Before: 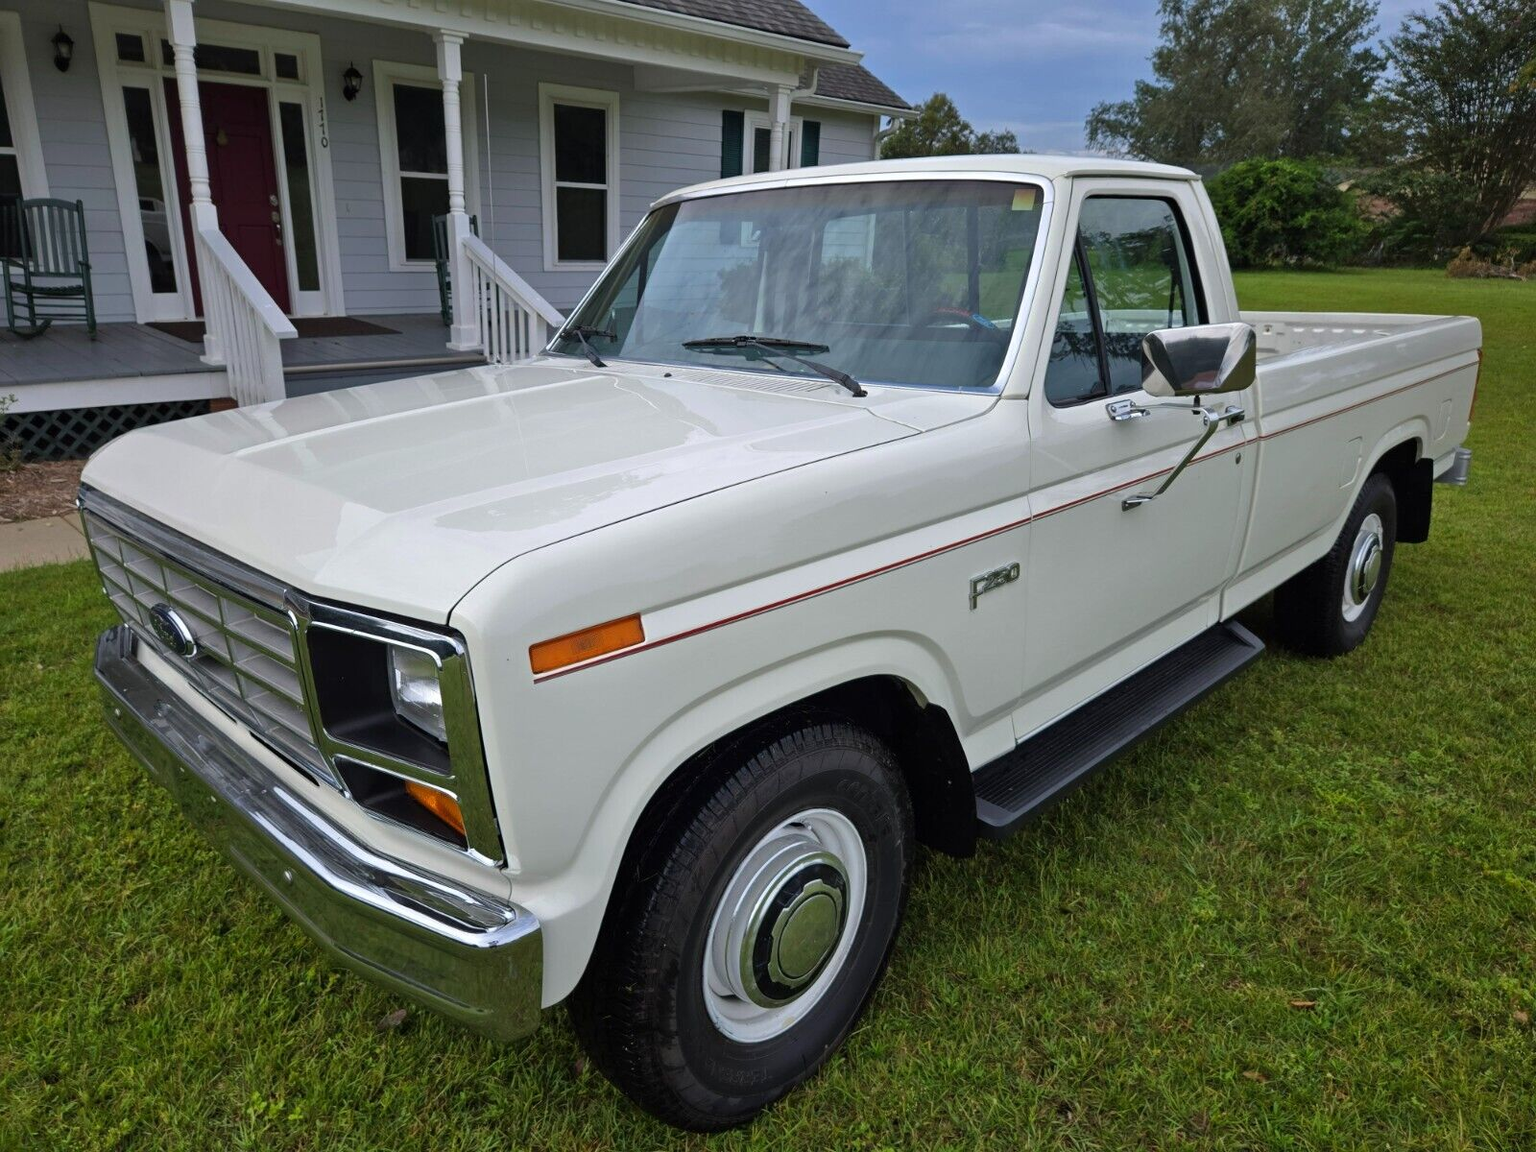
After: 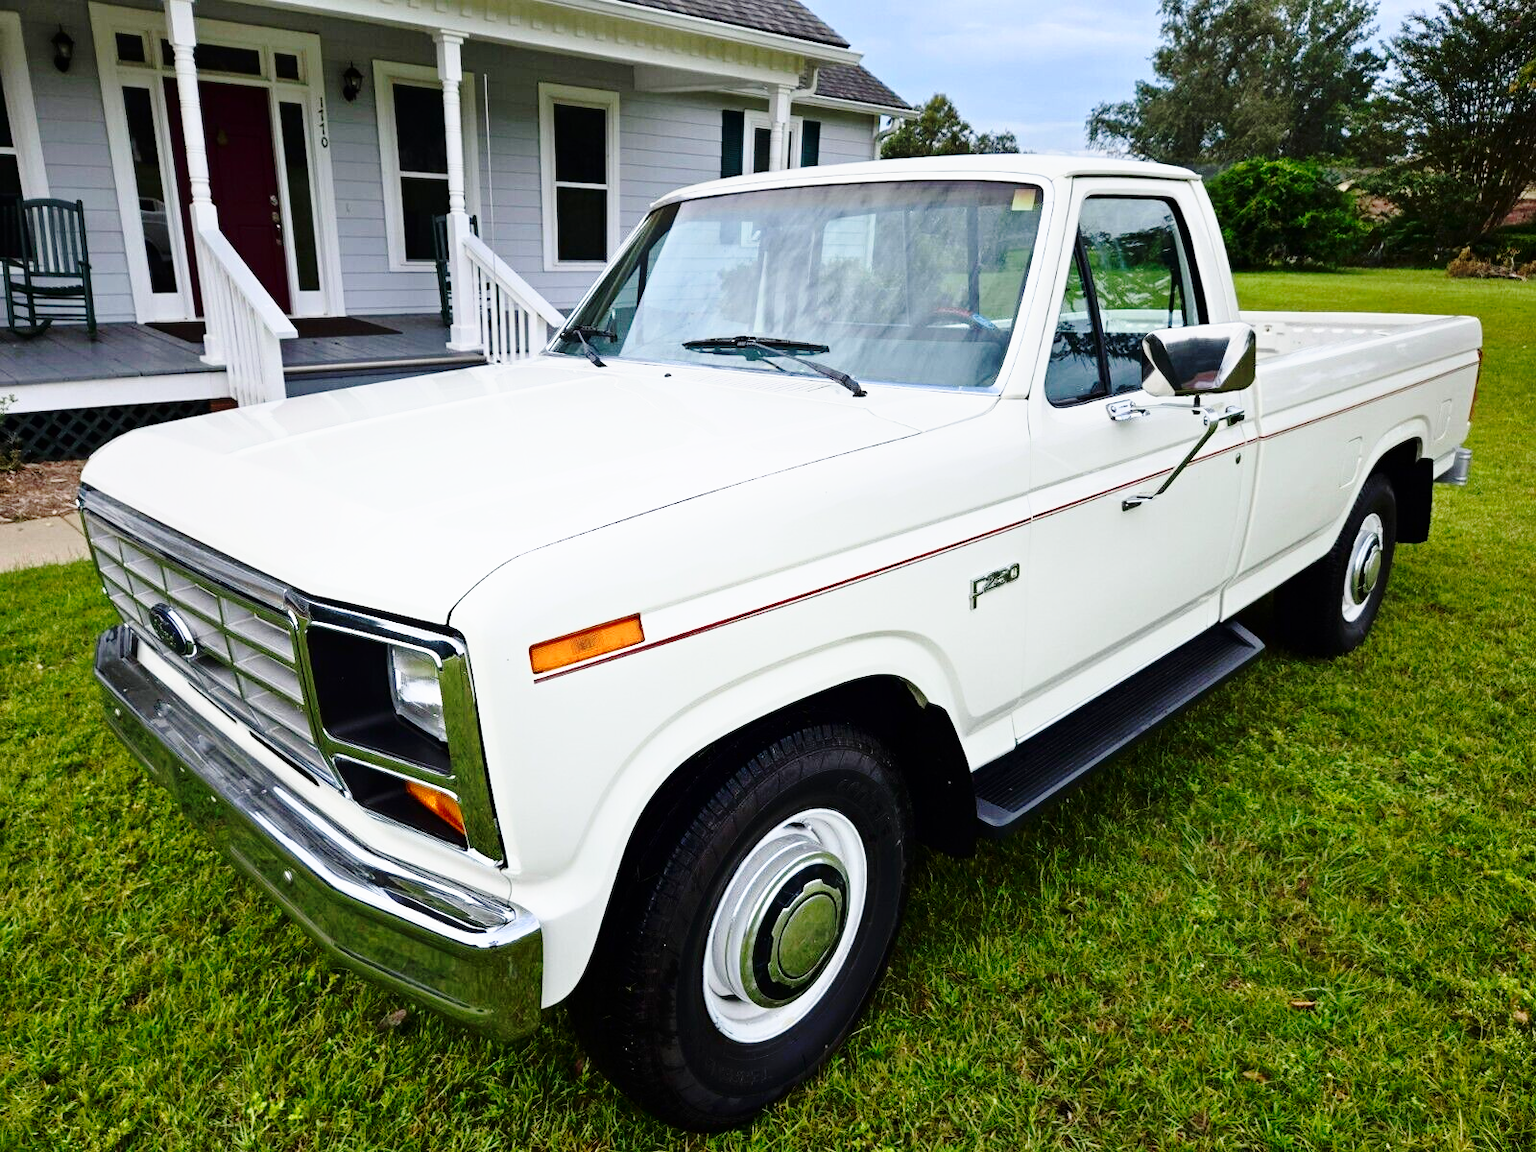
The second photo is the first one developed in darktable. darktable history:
shadows and highlights: shadows -63.95, white point adjustment -5.22, highlights 61.83
base curve: curves: ch0 [(0, 0) (0.032, 0.037) (0.105, 0.228) (0.435, 0.76) (0.856, 0.983) (1, 1)], preserve colors none
